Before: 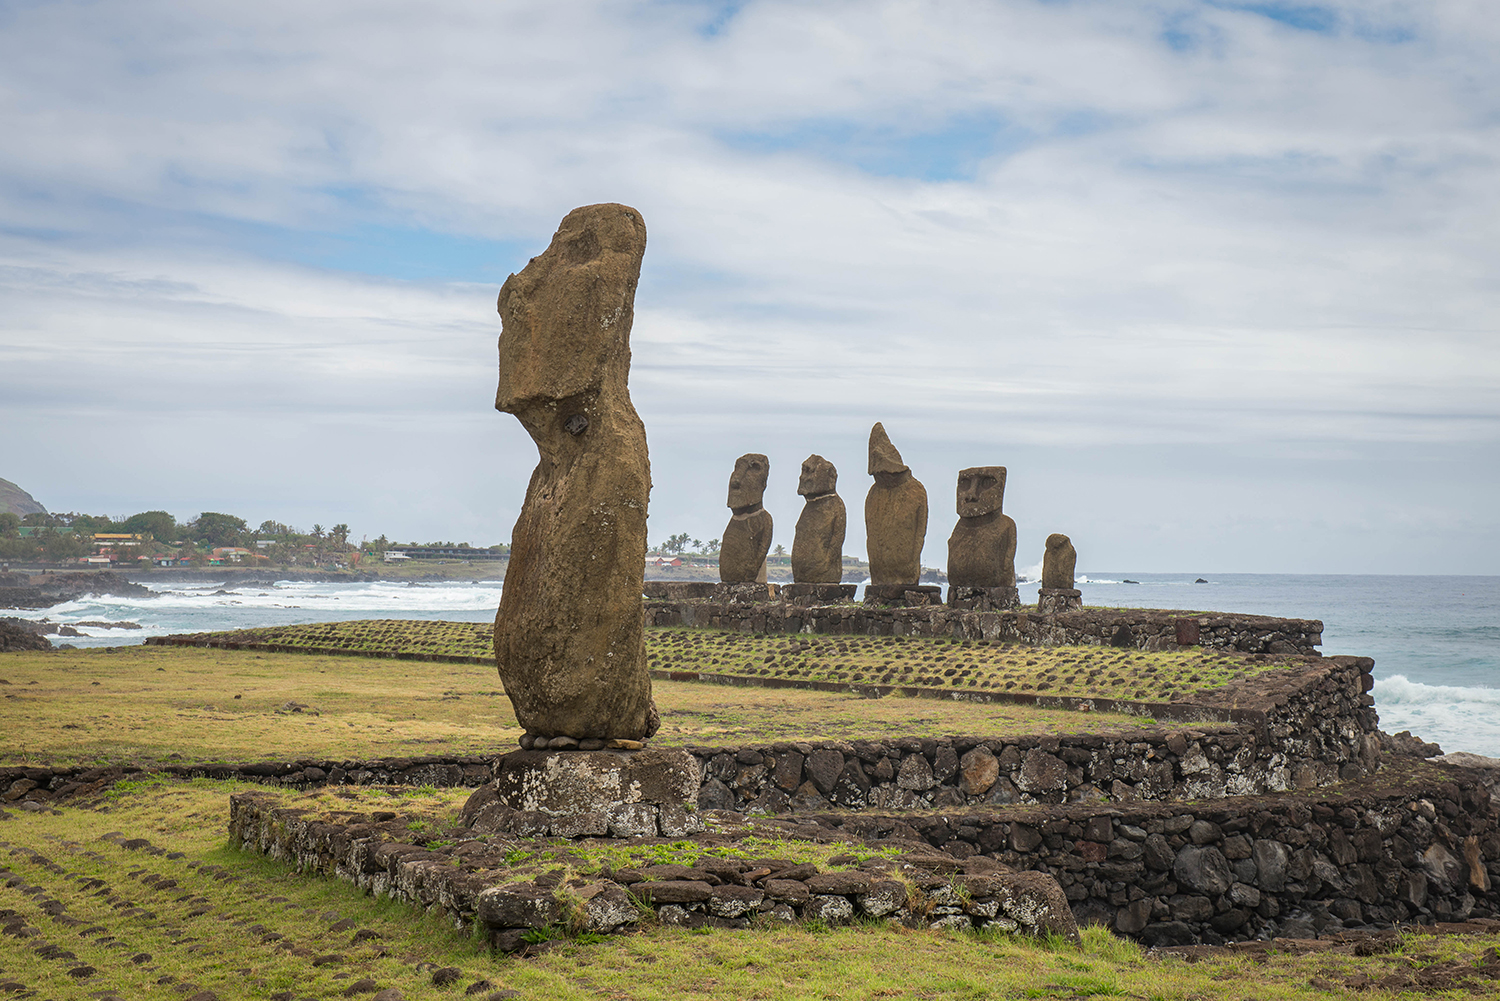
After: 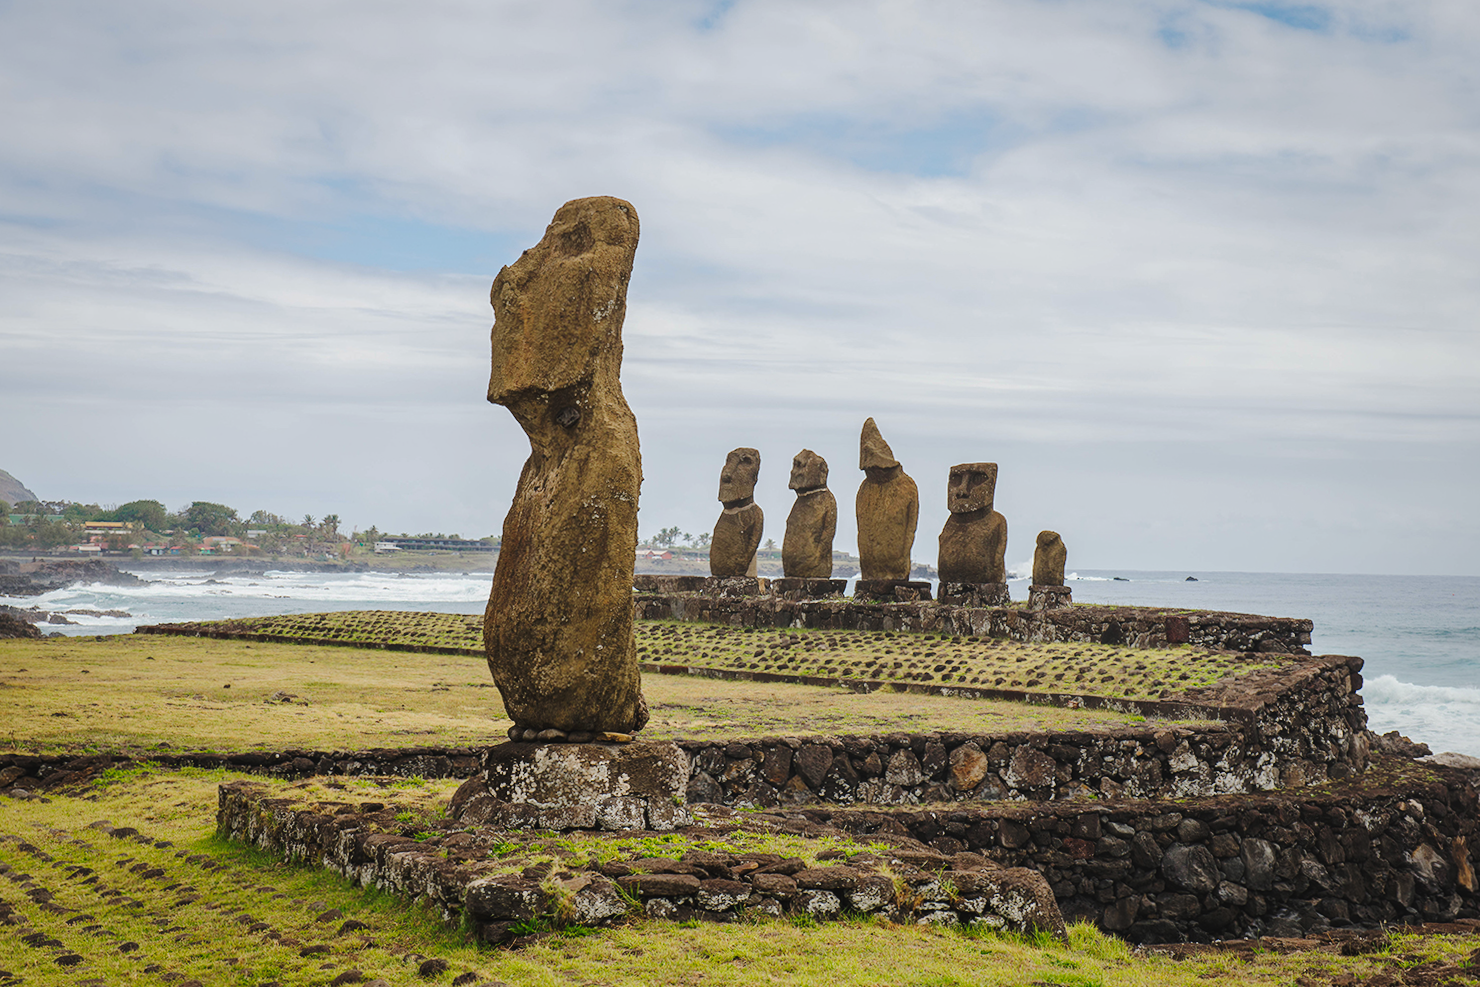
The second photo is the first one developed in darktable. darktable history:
crop and rotate: angle -0.507°
tone curve: curves: ch0 [(0, 0.032) (0.094, 0.08) (0.265, 0.208) (0.41, 0.417) (0.485, 0.524) (0.638, 0.673) (0.845, 0.828) (0.994, 0.964)]; ch1 [(0, 0) (0.161, 0.092) (0.37, 0.302) (0.437, 0.456) (0.469, 0.482) (0.498, 0.504) (0.576, 0.583) (0.644, 0.638) (0.725, 0.765) (1, 1)]; ch2 [(0, 0) (0.352, 0.403) (0.45, 0.469) (0.502, 0.504) (0.54, 0.521) (0.589, 0.576) (1, 1)], preserve colors none
